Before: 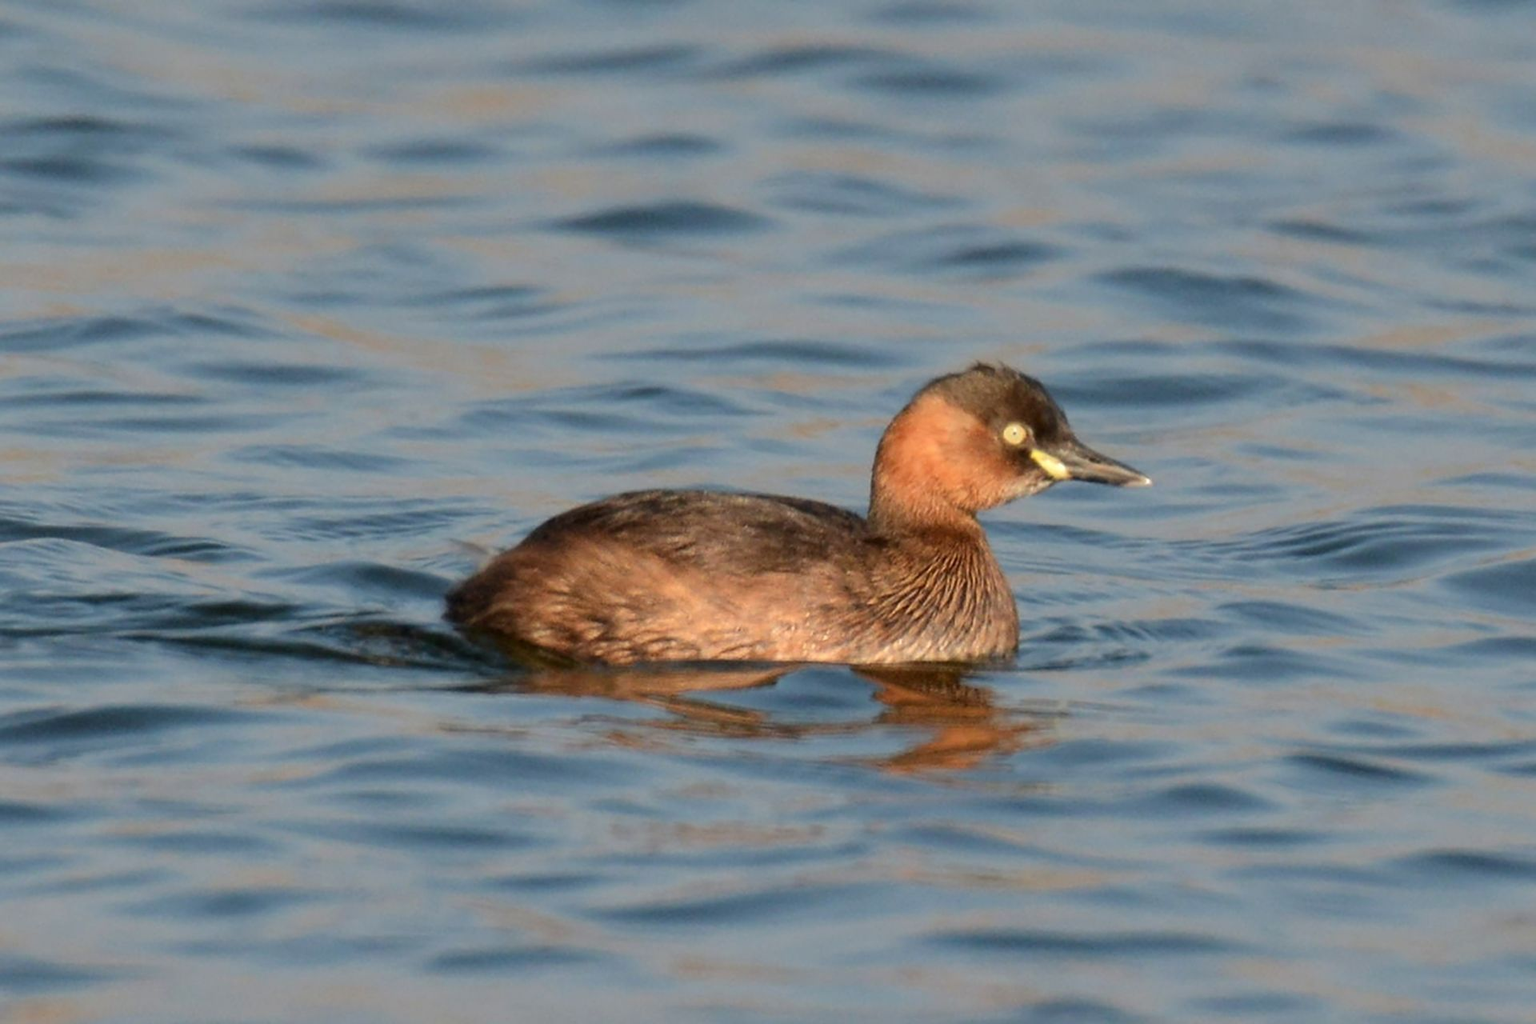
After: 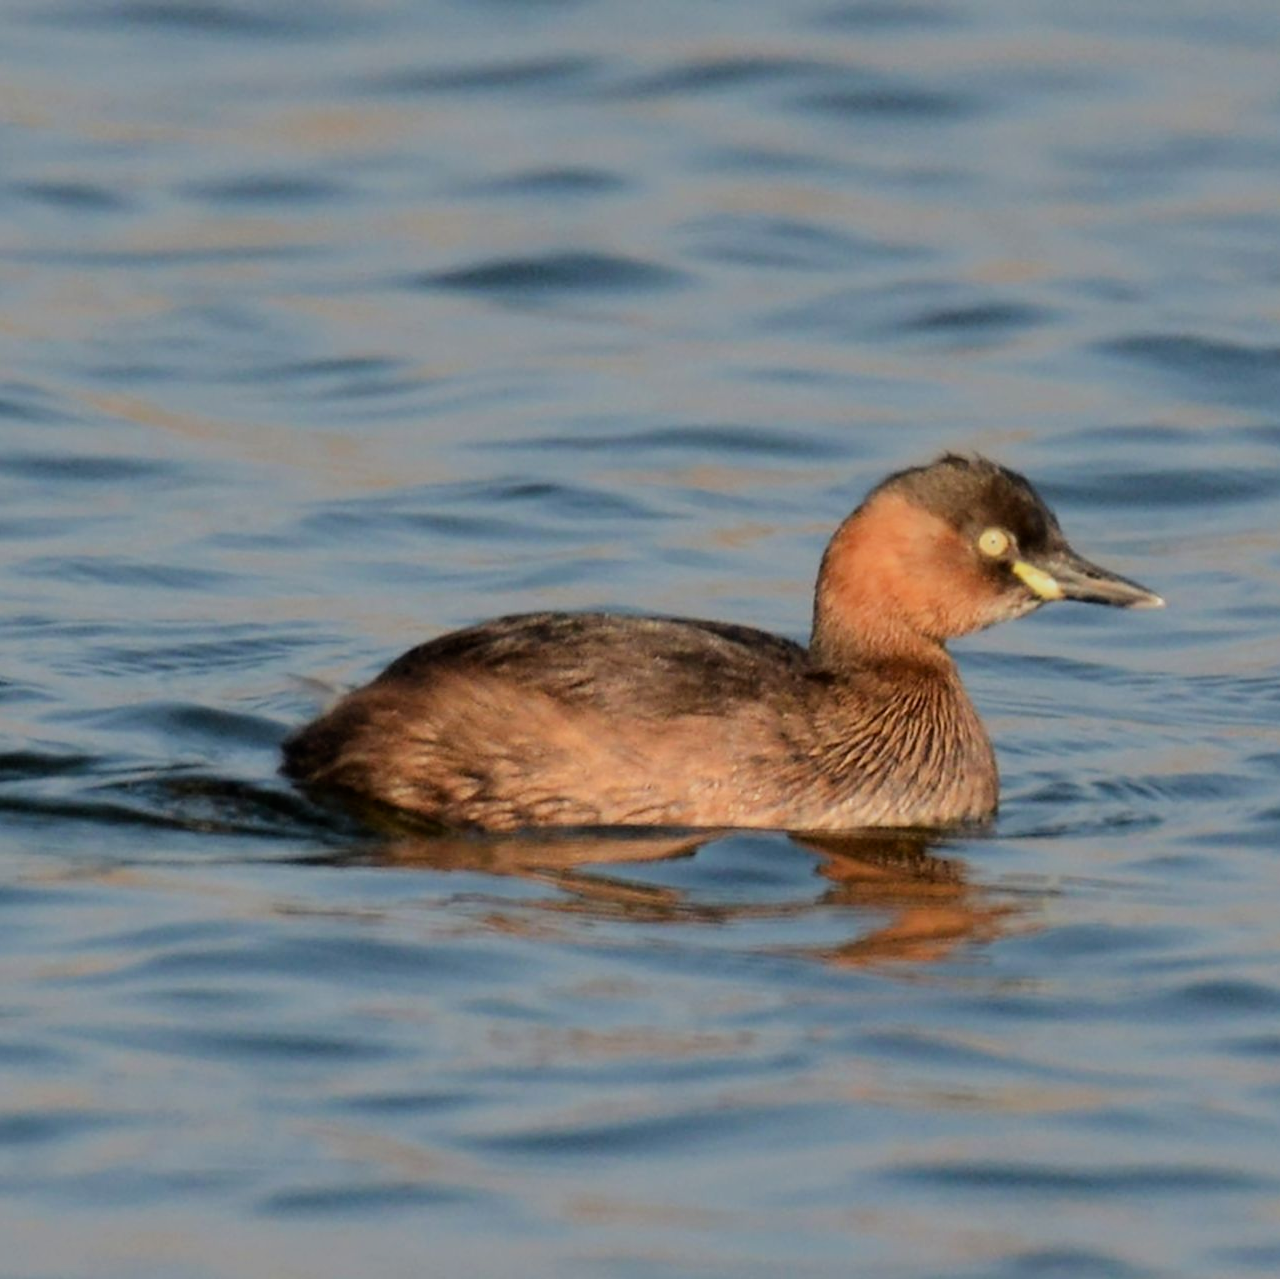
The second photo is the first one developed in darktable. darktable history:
crop and rotate: left 14.343%, right 18.971%
contrast brightness saturation: contrast 0.078, saturation 0.022
filmic rgb: black relative exposure -7.65 EV, white relative exposure 4.56 EV, threshold 2.97 EV, hardness 3.61, contrast 0.991, color science v6 (2022), enable highlight reconstruction true
